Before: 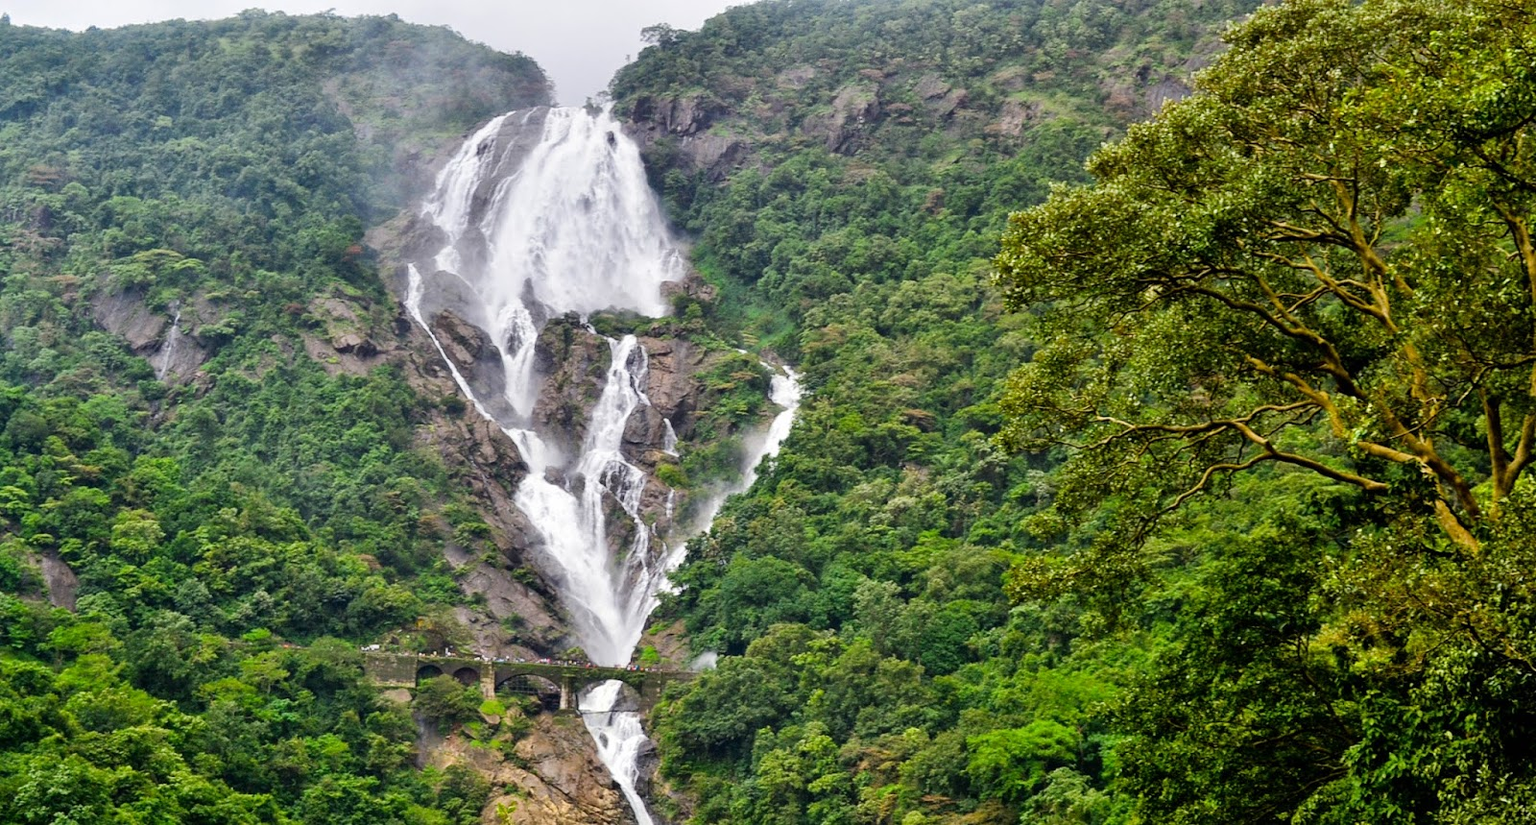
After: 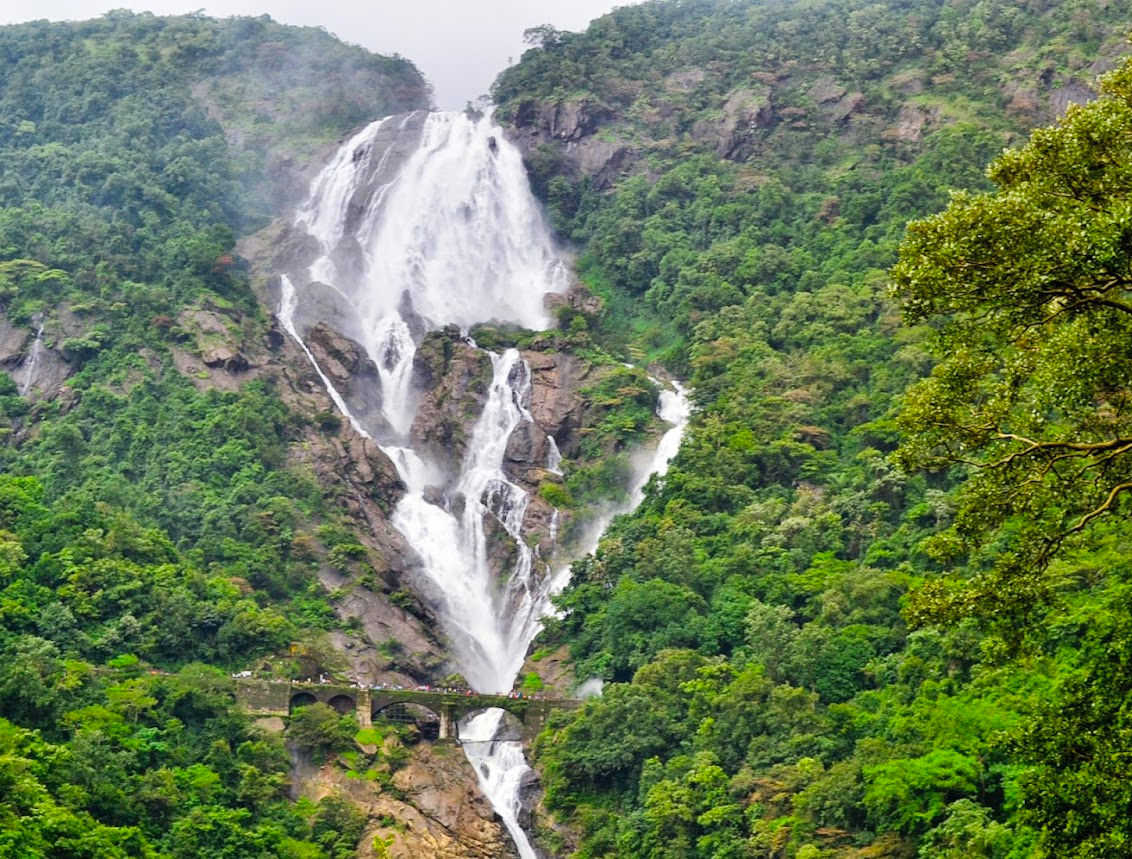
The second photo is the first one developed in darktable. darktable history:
contrast brightness saturation: contrast 0.03, brightness 0.06, saturation 0.13
vibrance: on, module defaults
crop and rotate: left 9.061%, right 20.142%
